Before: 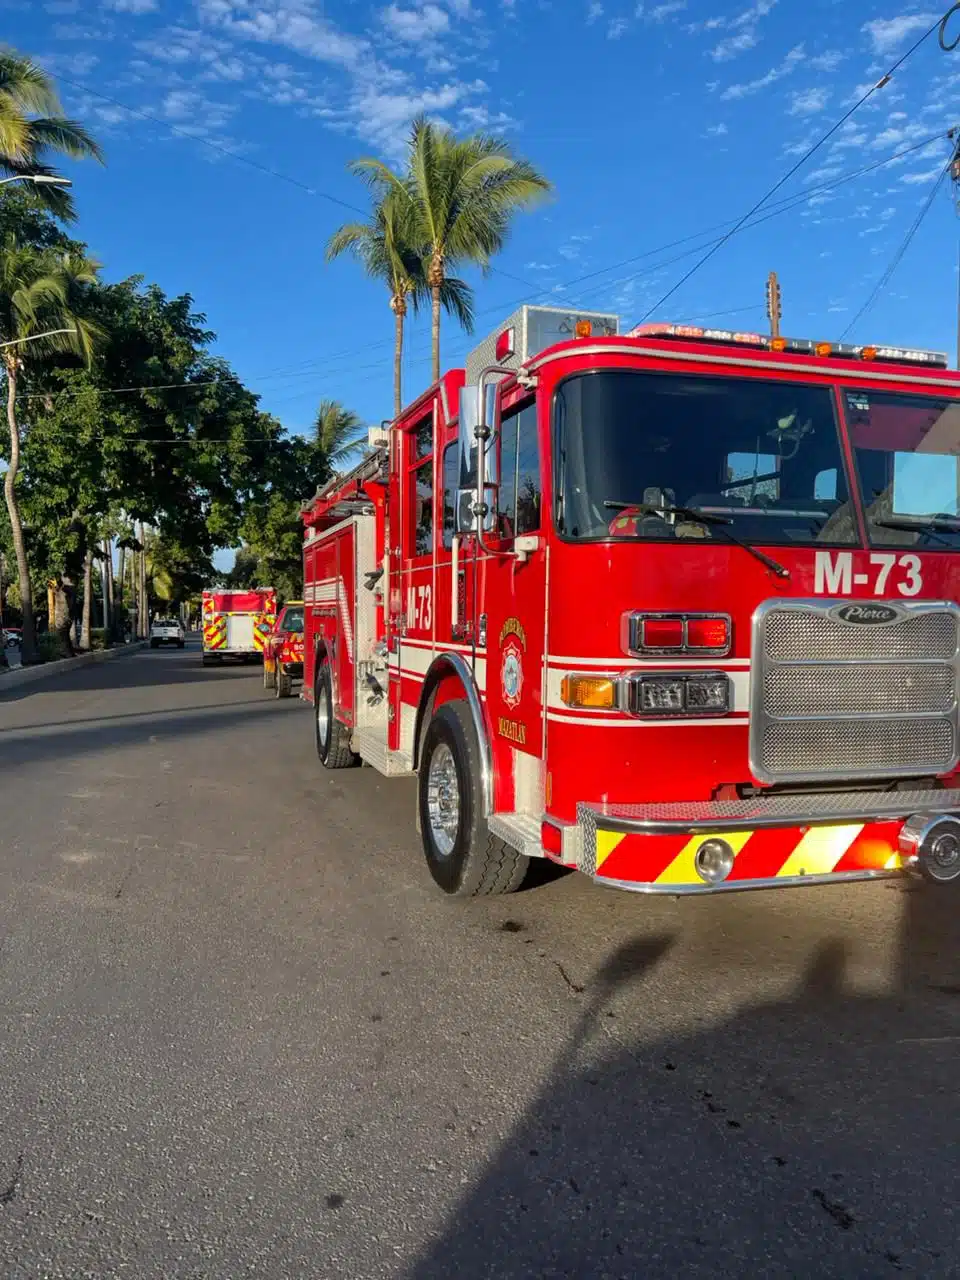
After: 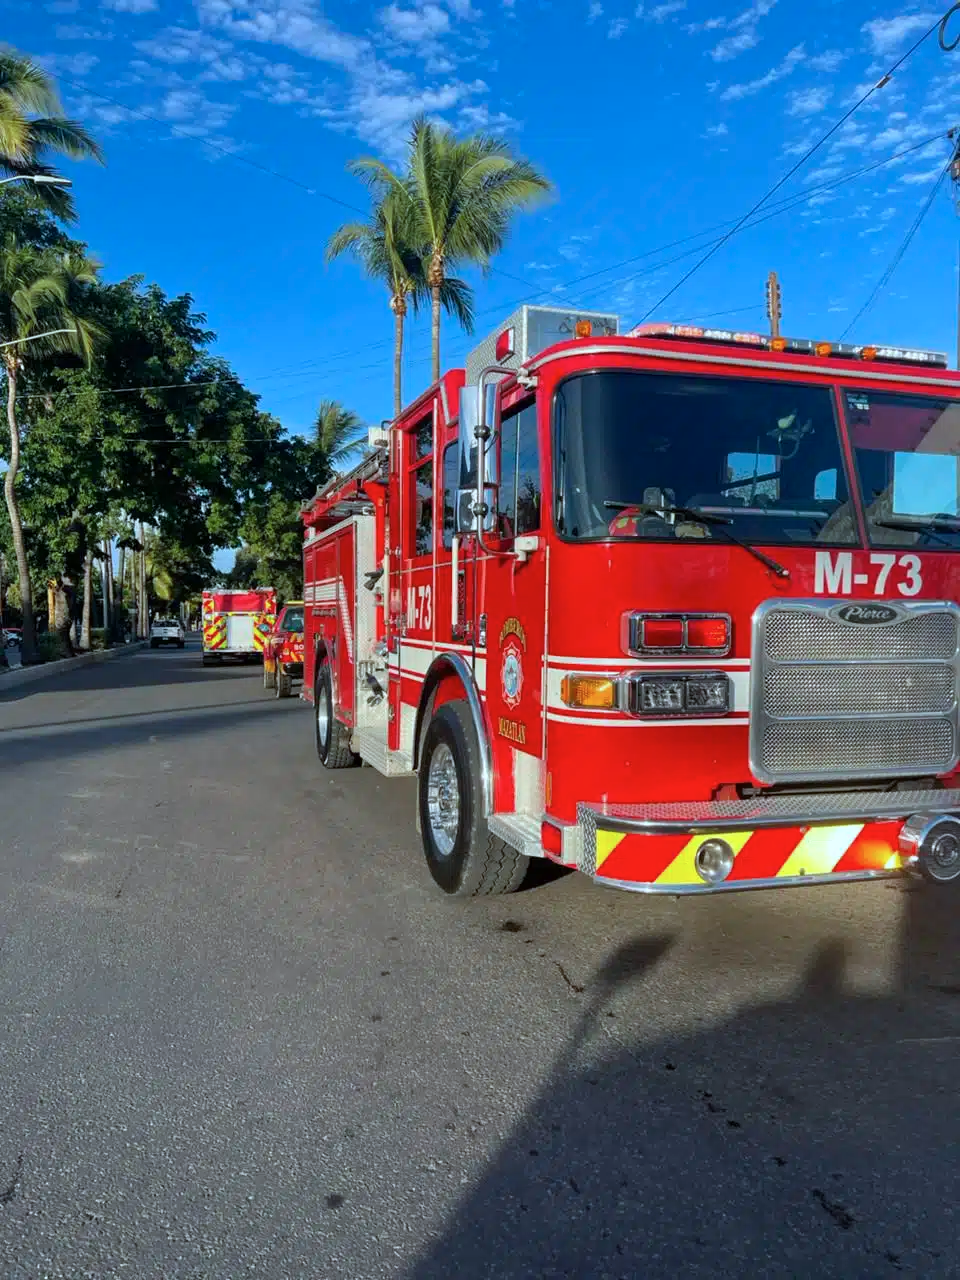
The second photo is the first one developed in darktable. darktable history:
color calibration: illuminant F (fluorescent), F source F9 (Cool White Deluxe 4150 K) – high CRI, x 0.374, y 0.373, temperature 4149.32 K
